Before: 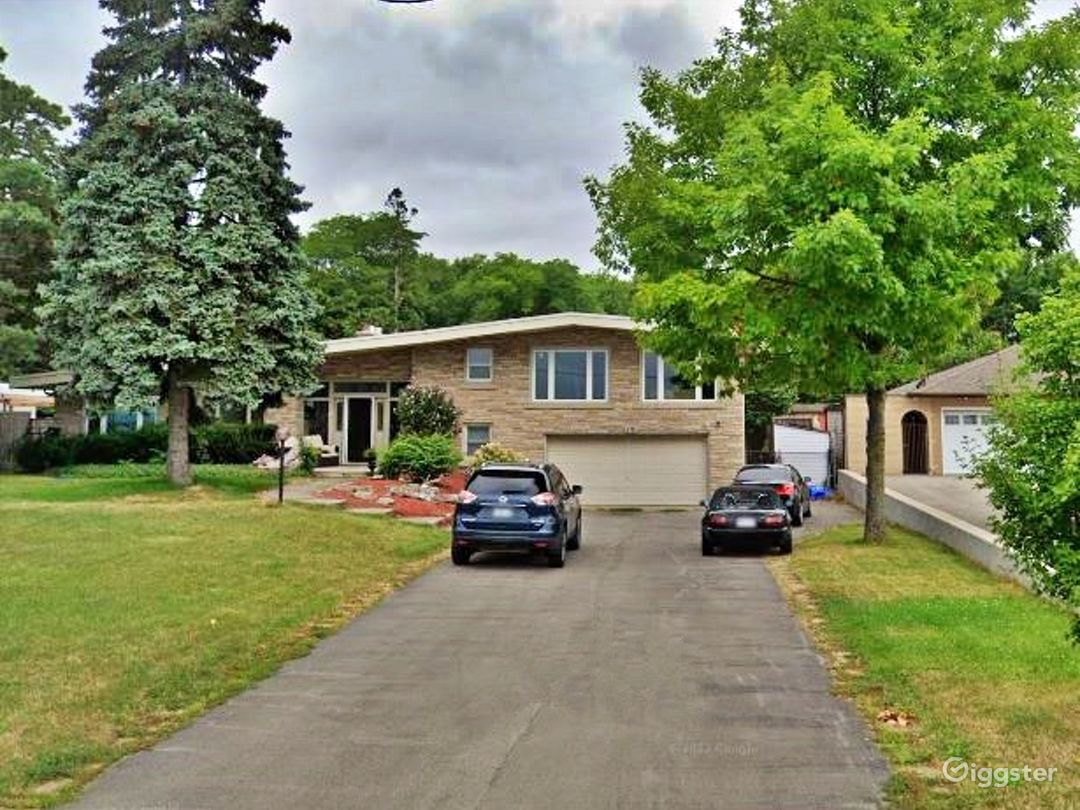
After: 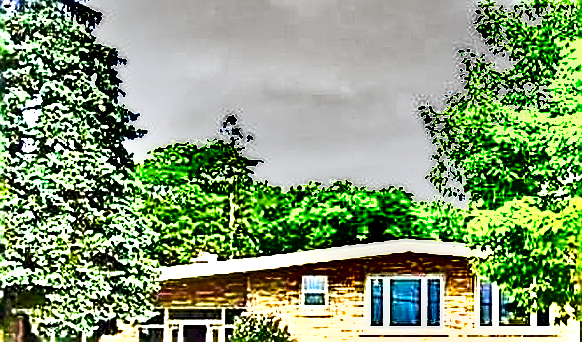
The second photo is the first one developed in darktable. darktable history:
color balance rgb: linear chroma grading › global chroma 15%, perceptual saturation grading › global saturation 30%
shadows and highlights: soften with gaussian
crop: left 15.306%, top 9.065%, right 30.789%, bottom 48.638%
exposure: black level correction 0, exposure 1.379 EV, compensate exposure bias true, compensate highlight preservation false
levels: levels [0, 0.374, 0.749]
color balance: on, module defaults
sharpen: amount 2
